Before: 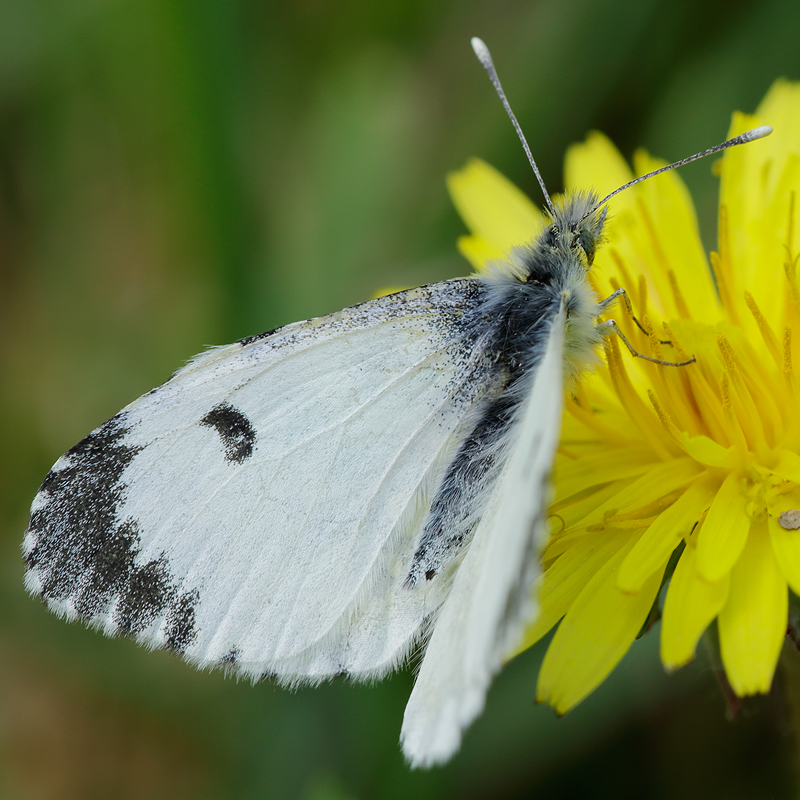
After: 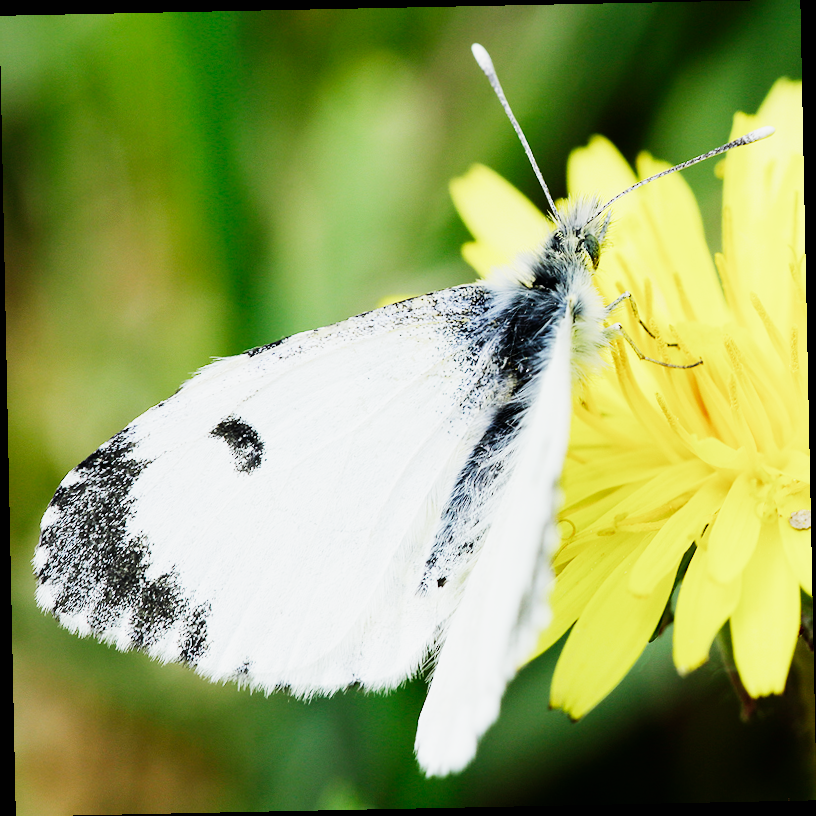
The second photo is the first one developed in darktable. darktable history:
sigmoid: contrast 1.8, skew -0.2, preserve hue 0%, red attenuation 0.1, red rotation 0.035, green attenuation 0.1, green rotation -0.017, blue attenuation 0.15, blue rotation -0.052, base primaries Rec2020
tone equalizer: -8 EV -0.417 EV, -7 EV -0.389 EV, -6 EV -0.333 EV, -5 EV -0.222 EV, -3 EV 0.222 EV, -2 EV 0.333 EV, -1 EV 0.389 EV, +0 EV 0.417 EV, edges refinement/feathering 500, mask exposure compensation -1.57 EV, preserve details no
exposure: black level correction 0, exposure 1.2 EV, compensate exposure bias true, compensate highlight preservation false
rotate and perspective: rotation -1.17°, automatic cropping off
